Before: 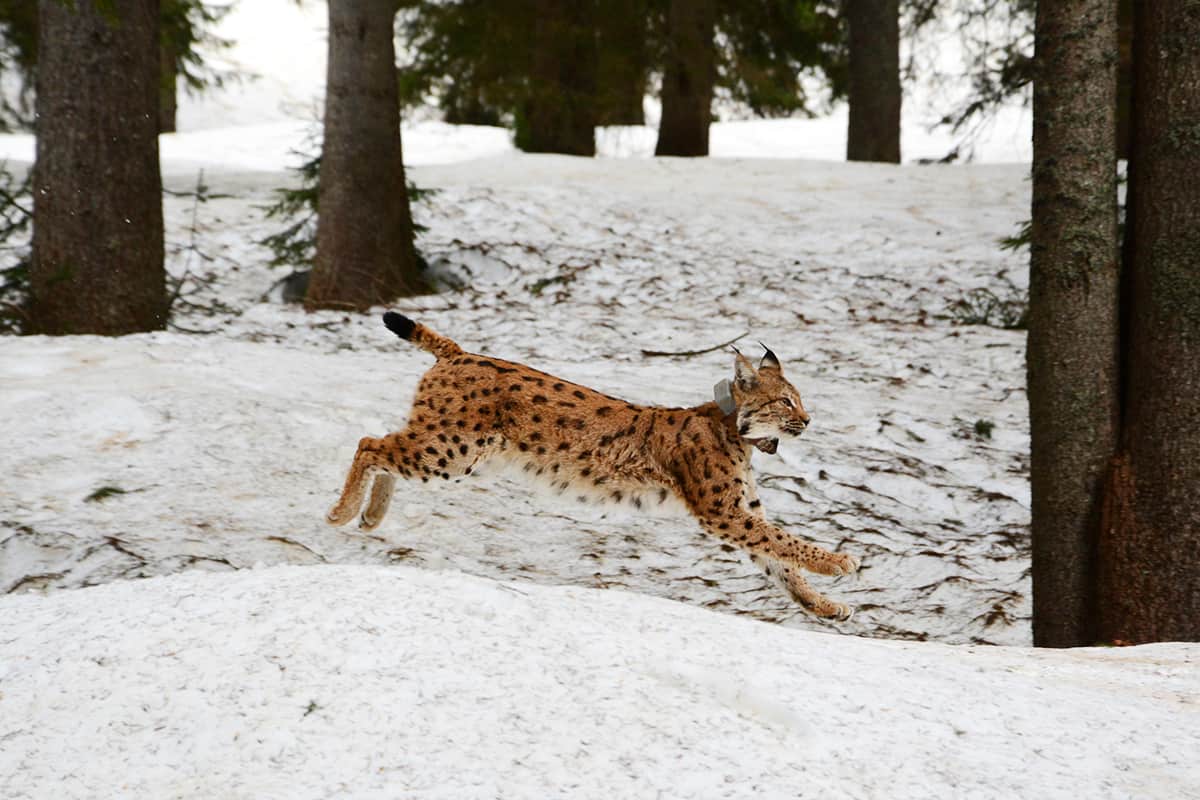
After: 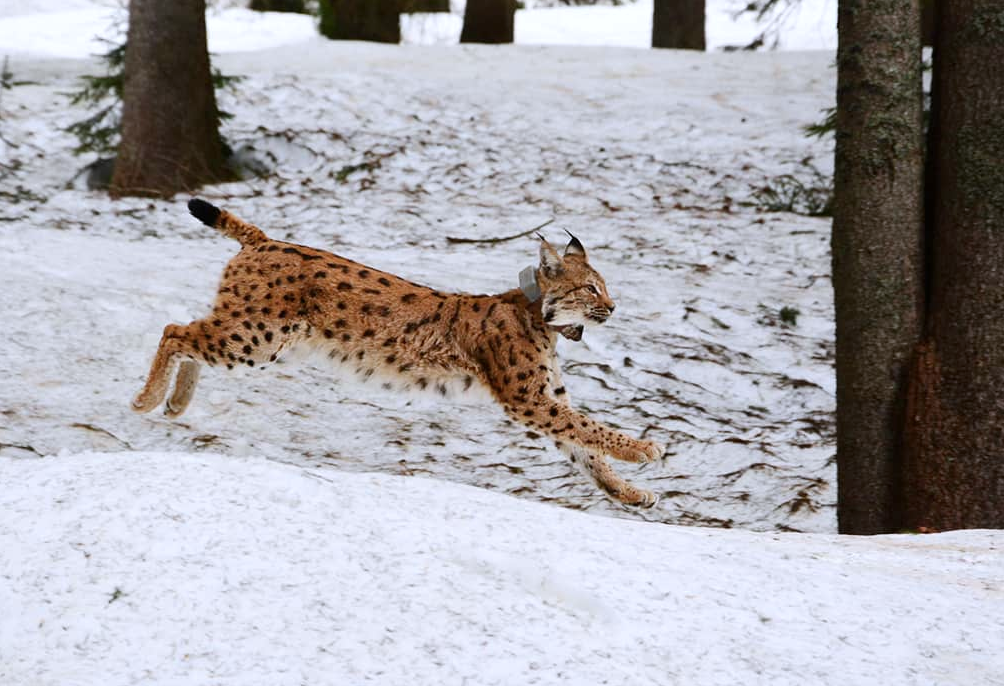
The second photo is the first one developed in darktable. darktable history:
color calibration: illuminant as shot in camera, x 0.358, y 0.373, temperature 4628.91 K
crop: left 16.315%, top 14.246%
